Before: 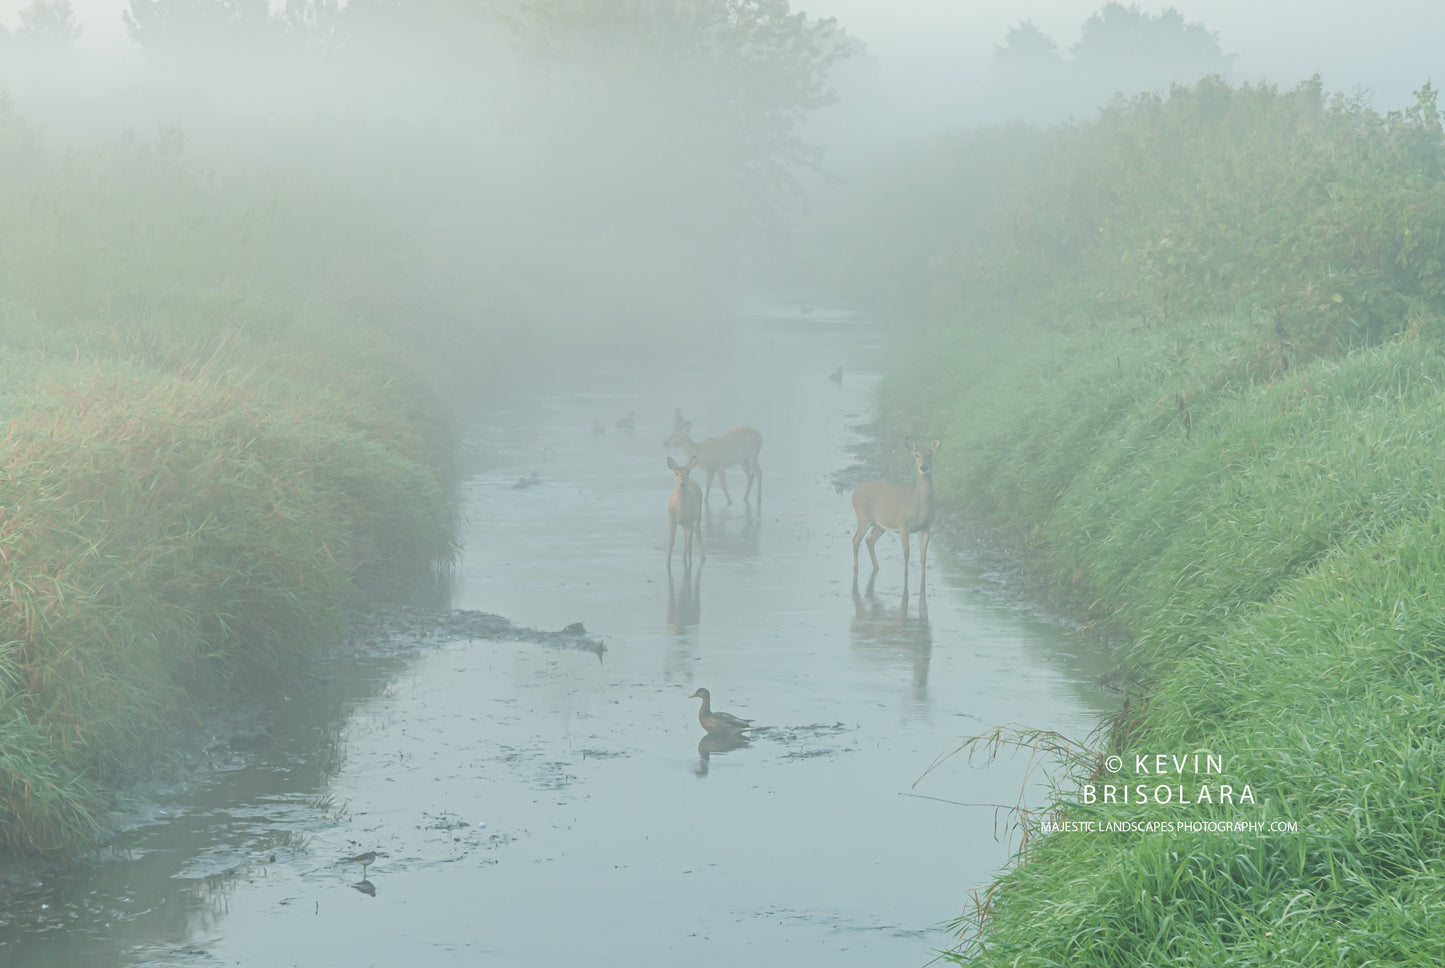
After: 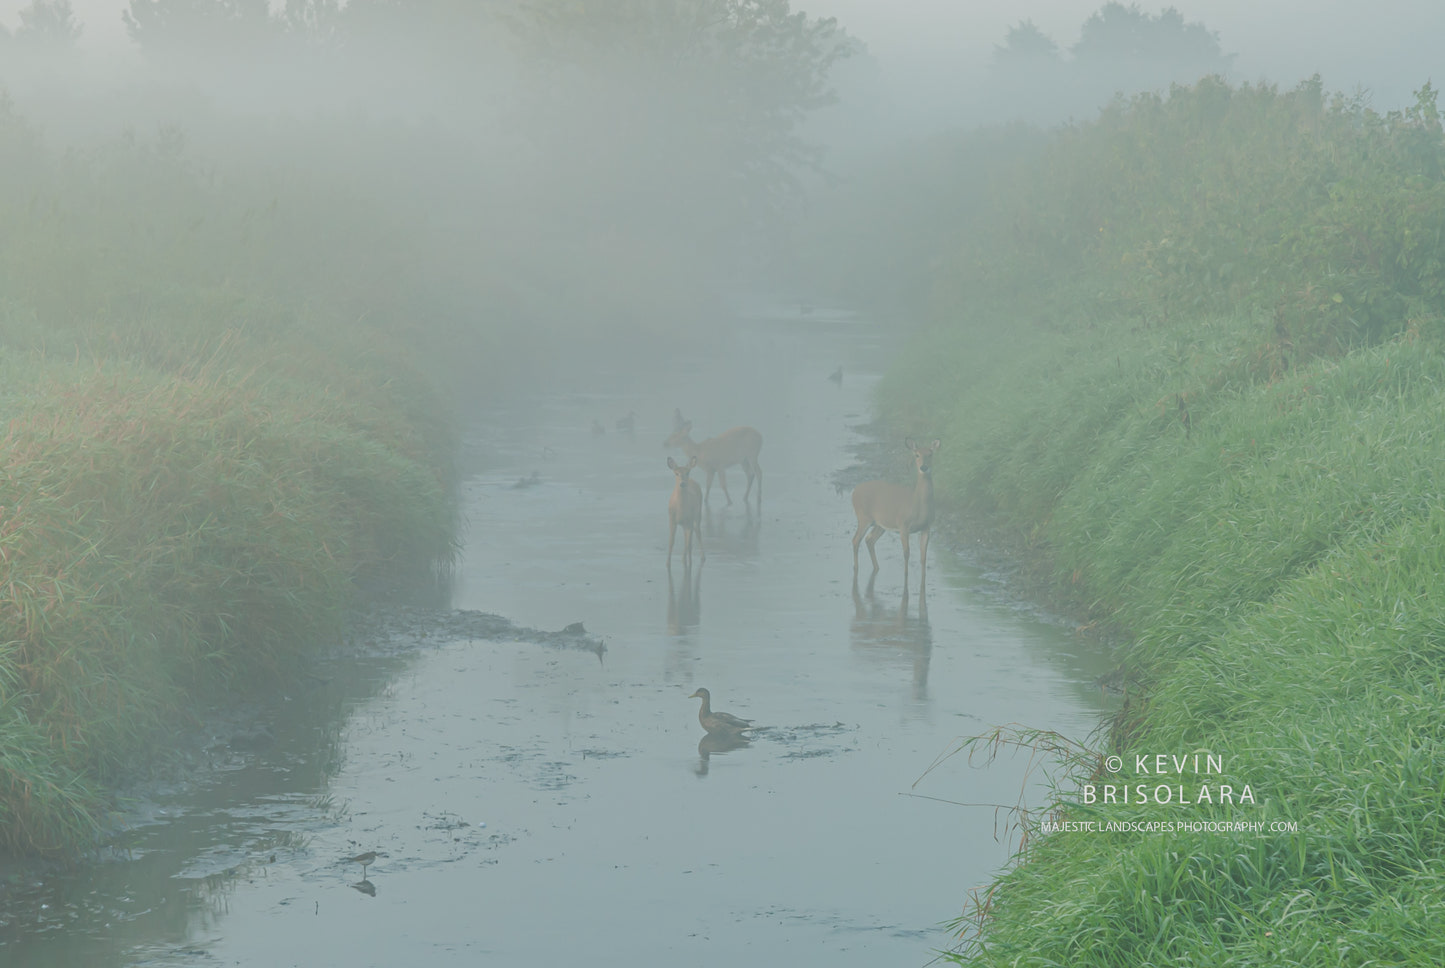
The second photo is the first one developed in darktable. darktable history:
tone equalizer: -8 EV 0.273 EV, -7 EV 0.456 EV, -6 EV 0.432 EV, -5 EV 0.267 EV, -3 EV -0.269 EV, -2 EV -0.409 EV, -1 EV -0.417 EV, +0 EV -0.227 EV, edges refinement/feathering 500, mask exposure compensation -1.57 EV, preserve details no
